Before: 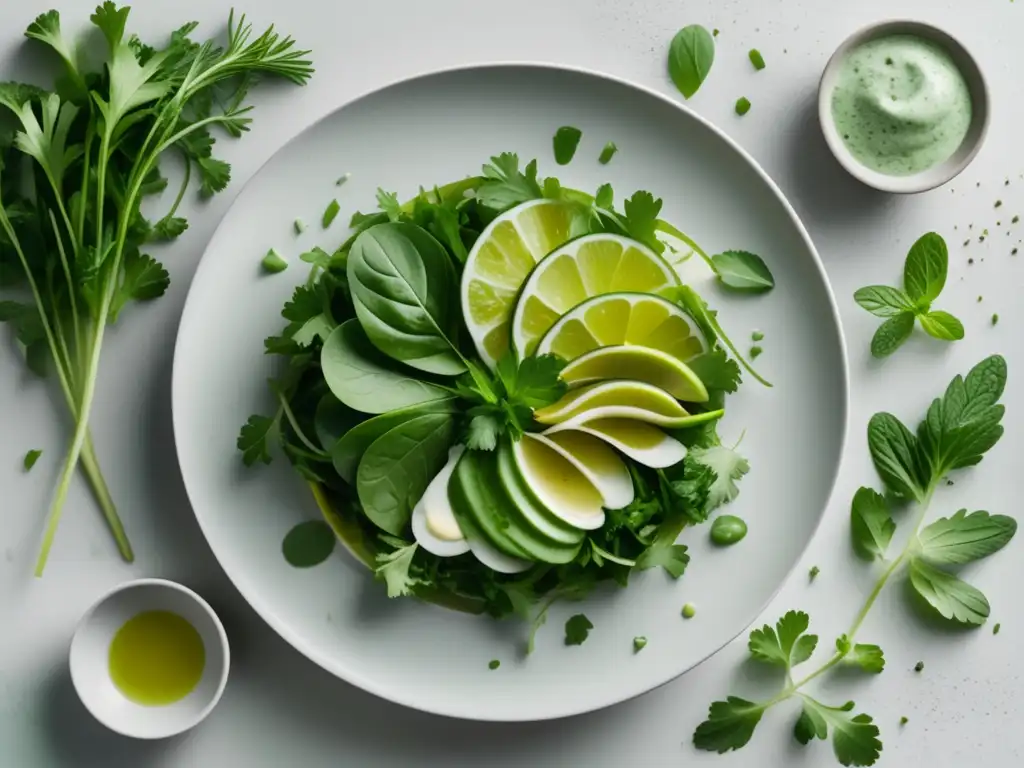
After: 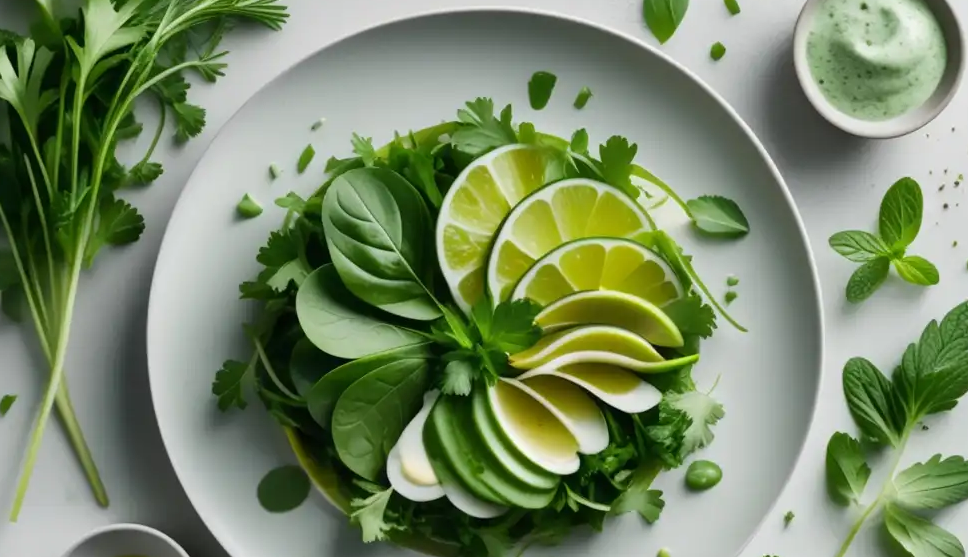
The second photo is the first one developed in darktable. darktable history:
crop: left 2.446%, top 7.2%, right 2.982%, bottom 20.165%
